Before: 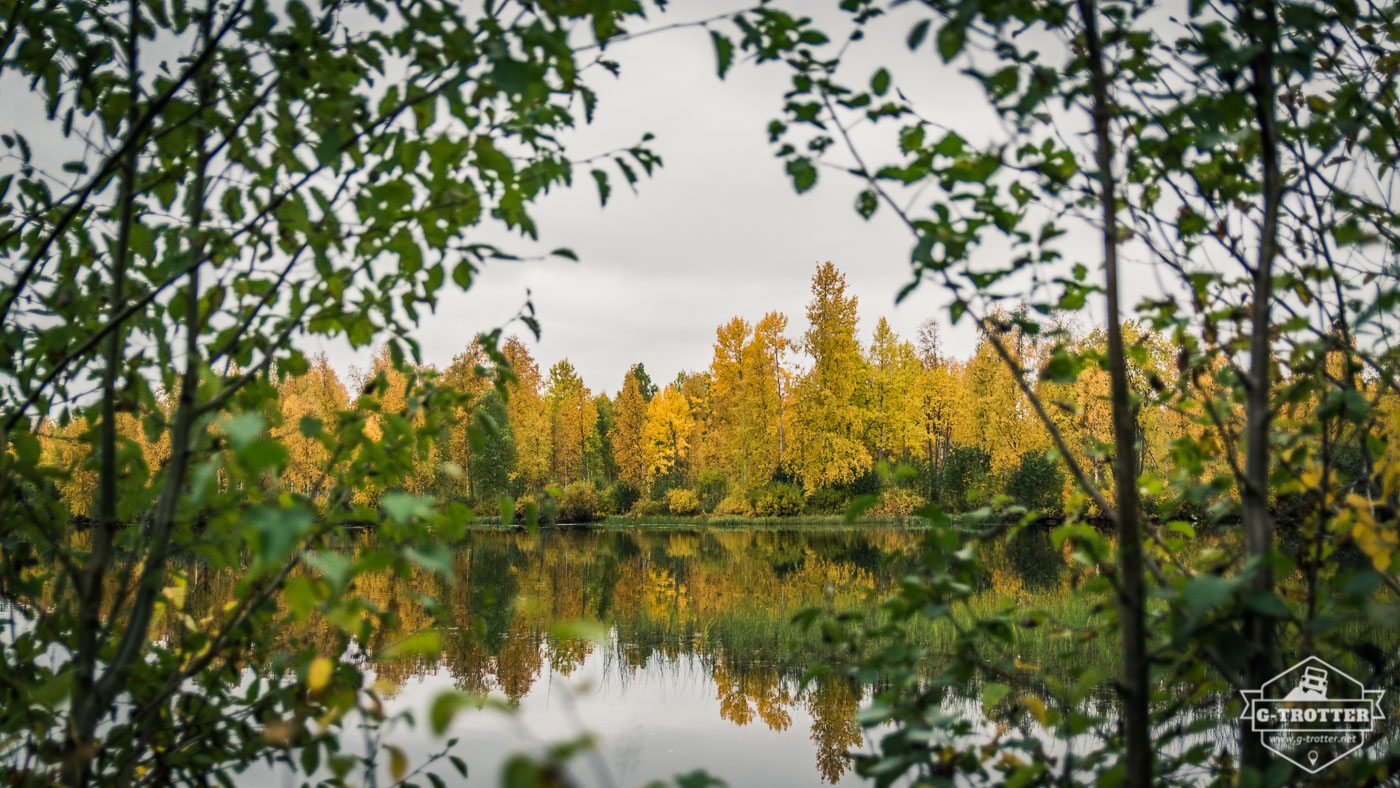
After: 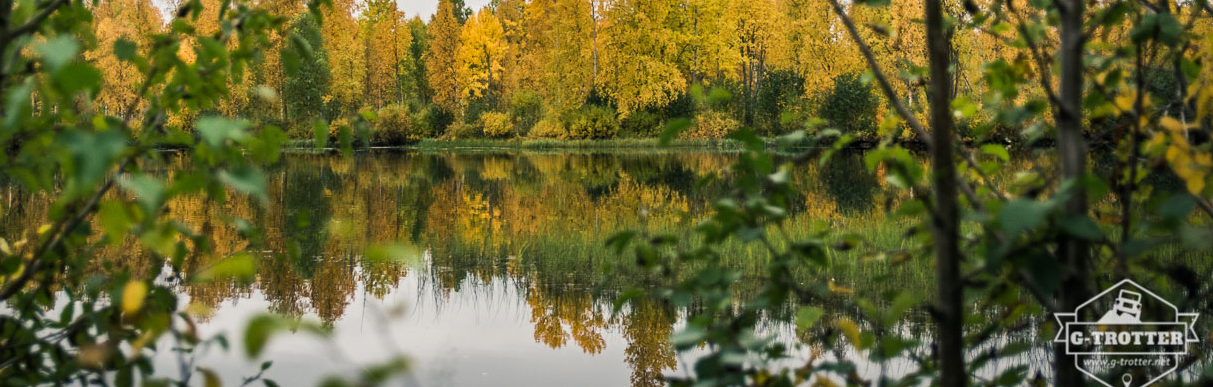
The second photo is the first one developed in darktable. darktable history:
crop and rotate: left 13.306%, top 47.942%, bottom 2.938%
